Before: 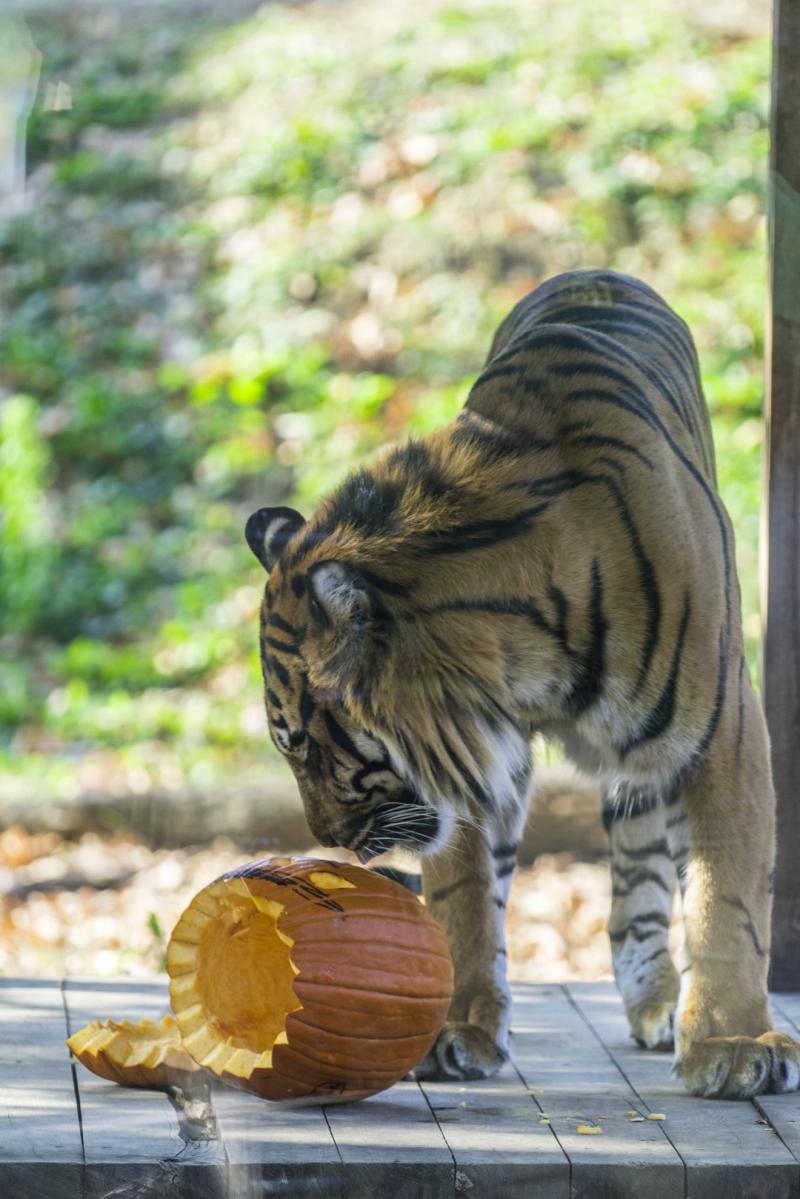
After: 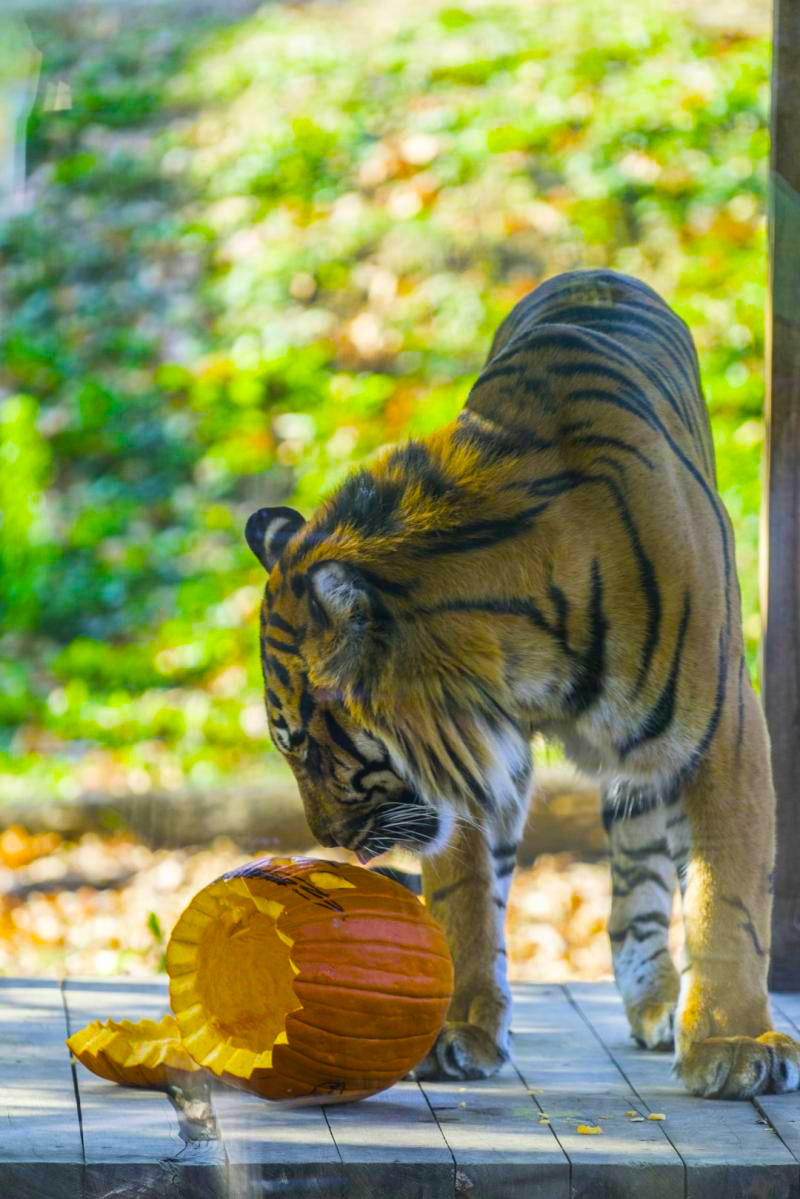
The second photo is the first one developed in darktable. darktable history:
color balance rgb: perceptual saturation grading › global saturation 75.979%, perceptual saturation grading › shadows -29.919%, global vibrance 32.806%
